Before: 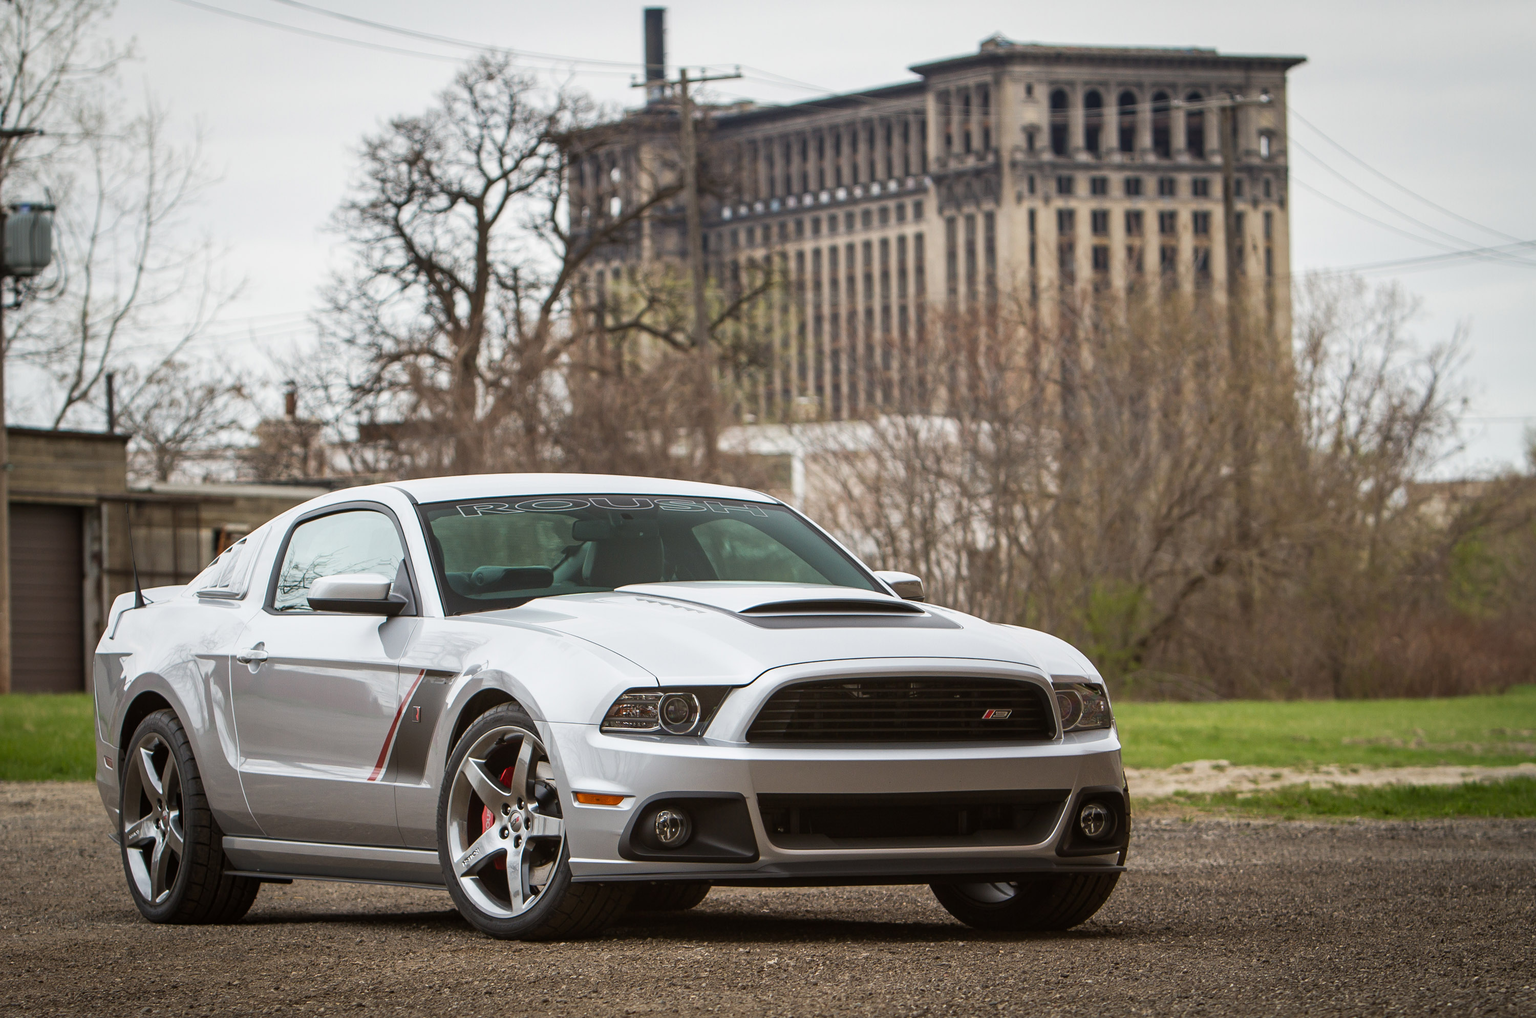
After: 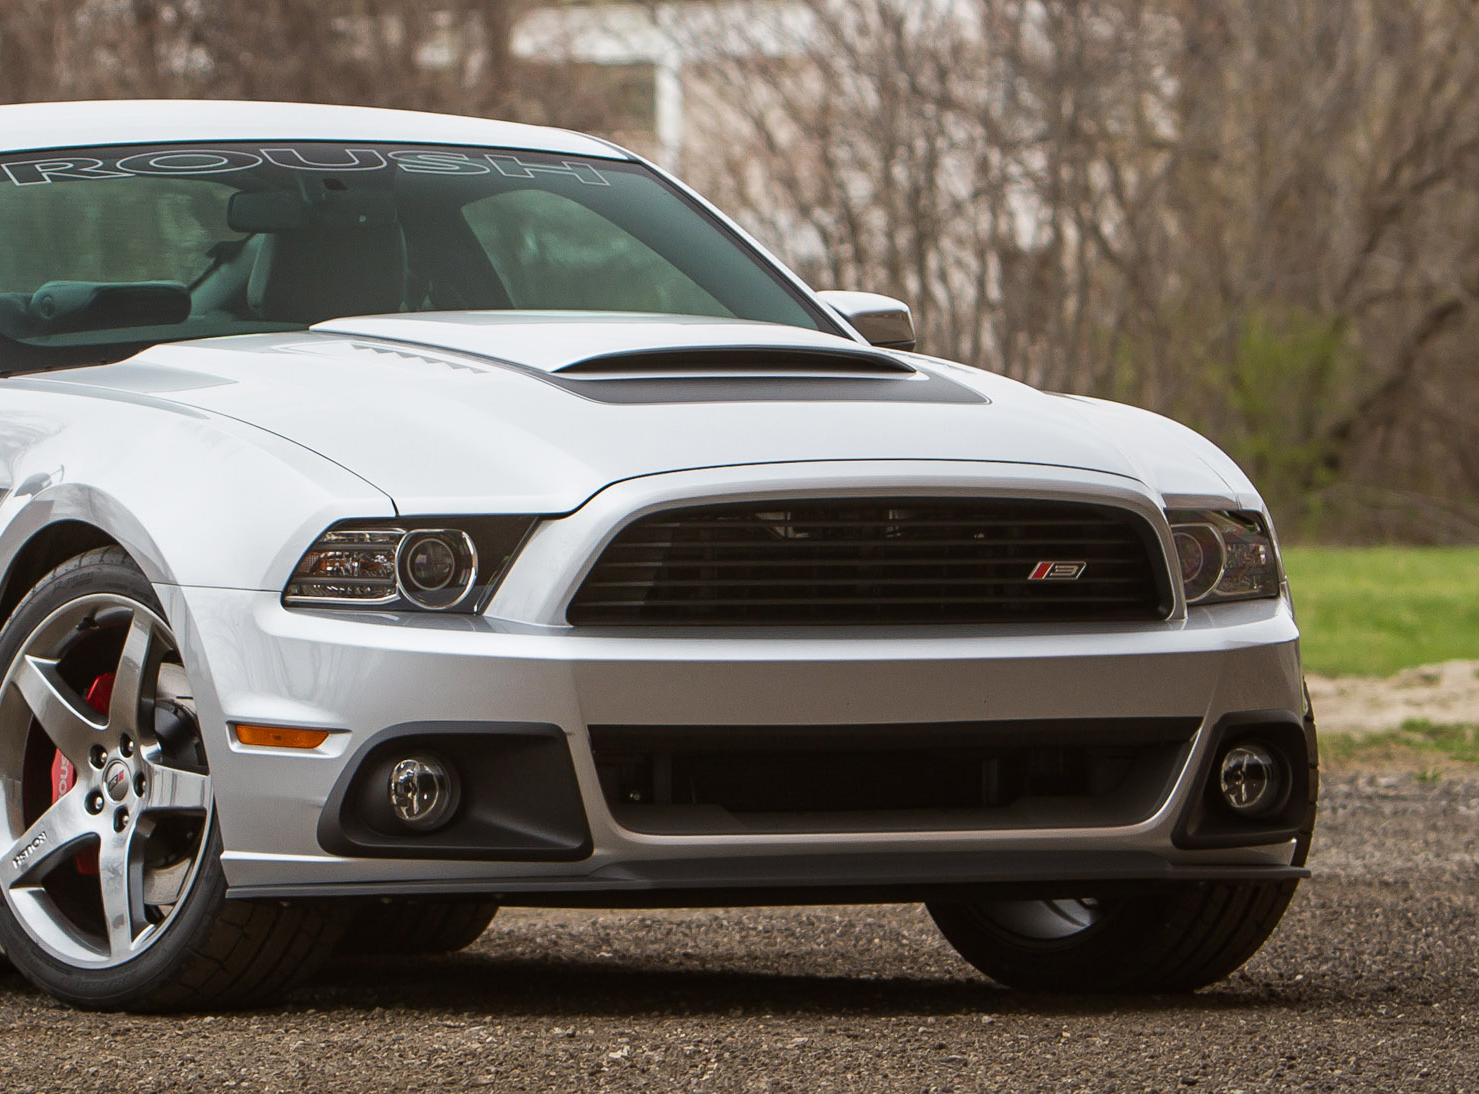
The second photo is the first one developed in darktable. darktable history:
crop: left 29.691%, top 41.452%, right 20.976%, bottom 3.478%
